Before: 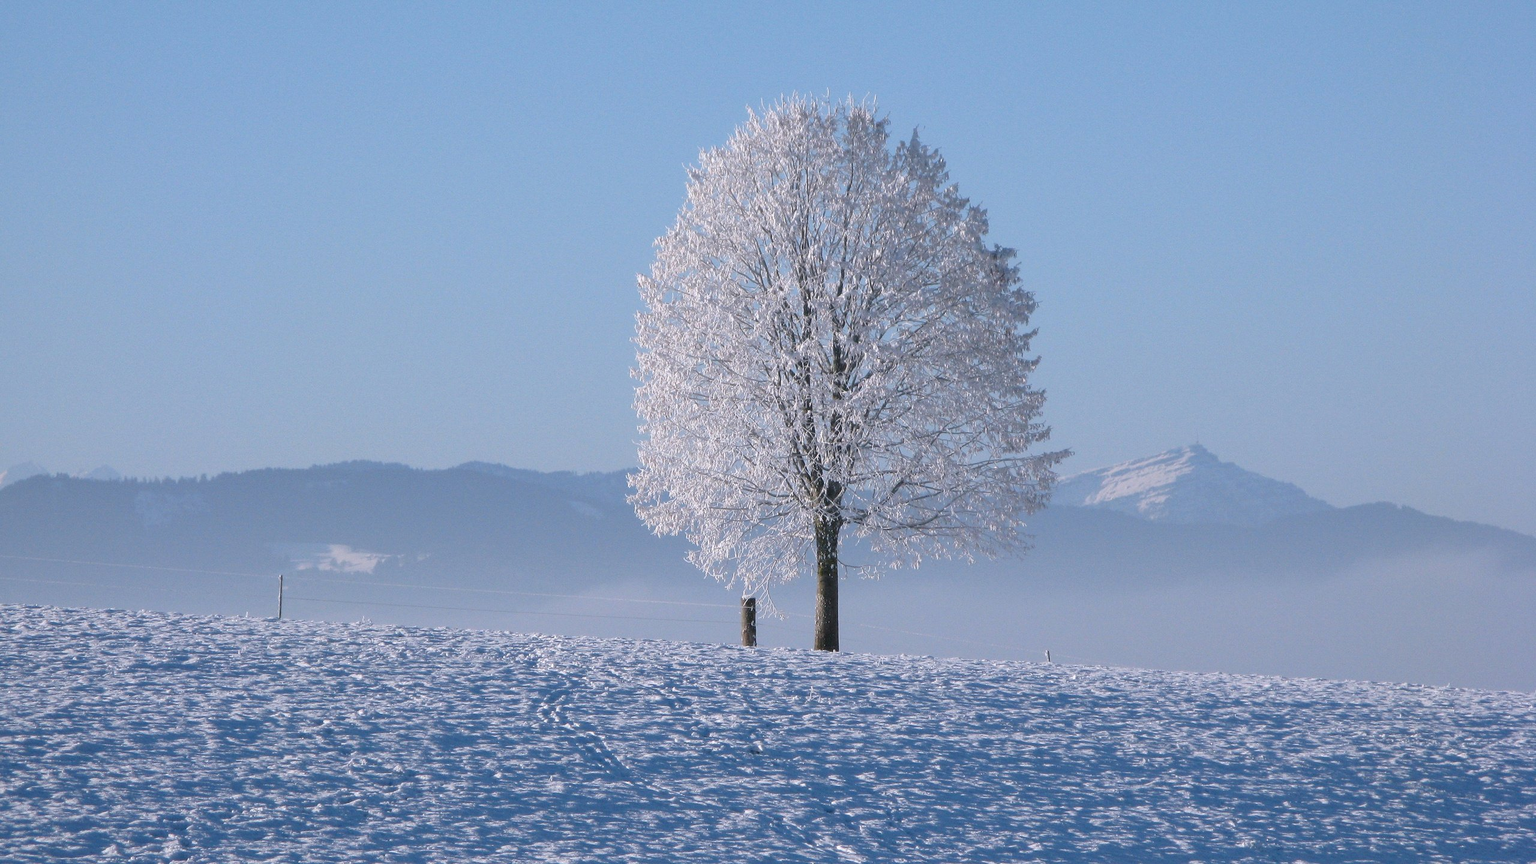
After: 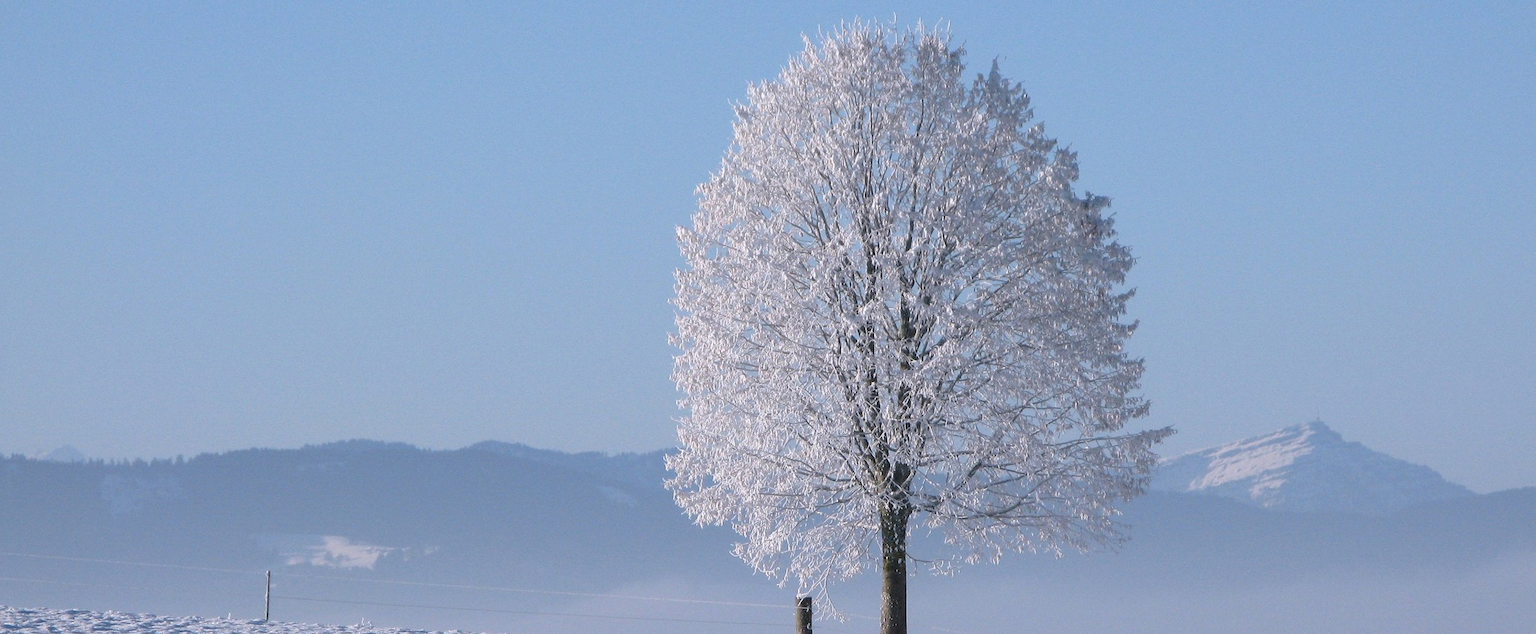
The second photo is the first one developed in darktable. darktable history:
tone equalizer: on, module defaults
crop: left 3.056%, top 8.95%, right 9.609%, bottom 26.946%
